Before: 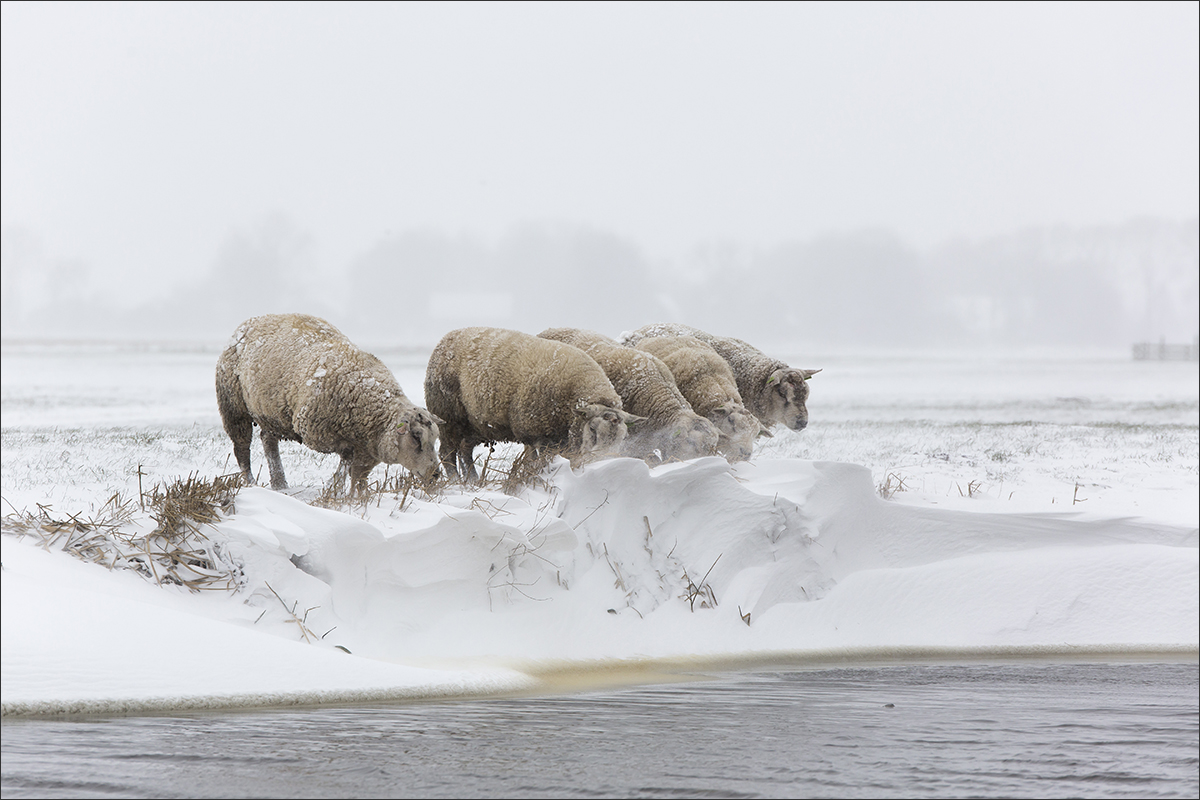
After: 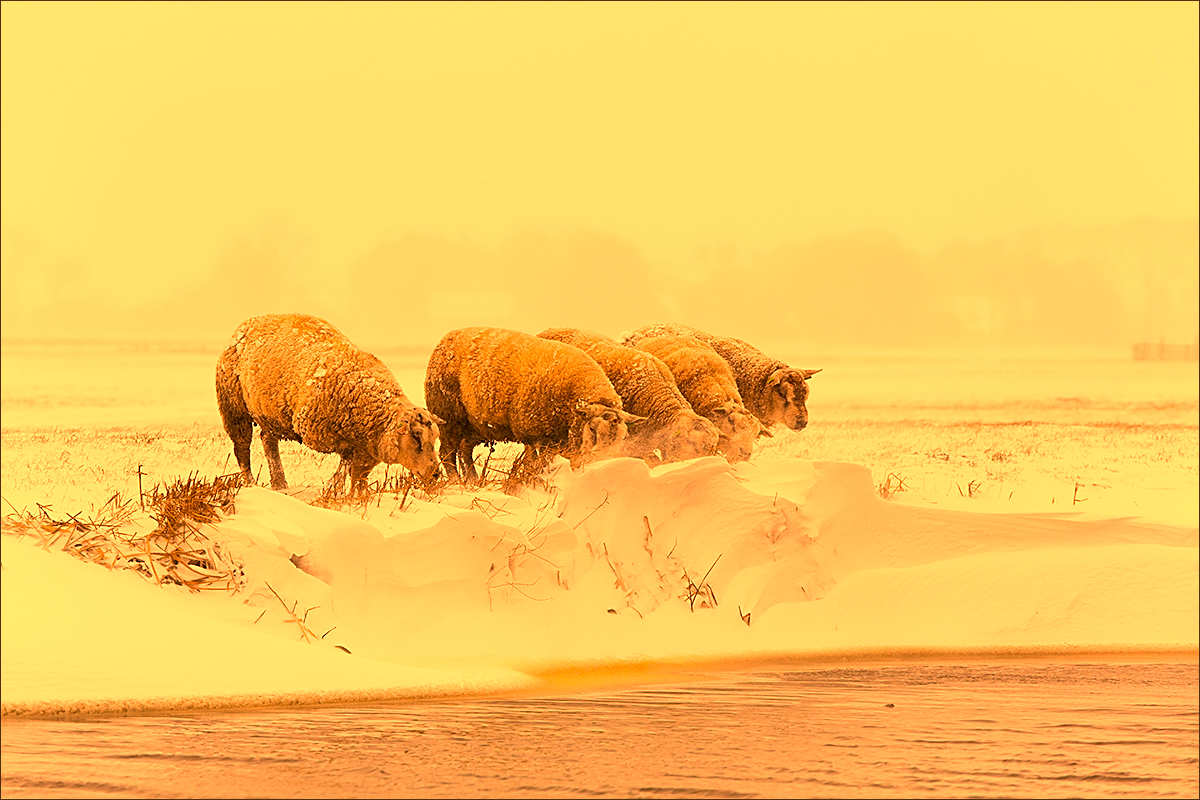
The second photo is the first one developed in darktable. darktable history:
white balance: red 1.467, blue 0.684
sharpen: on, module defaults
color correction: highlights a* -7.33, highlights b* 1.26, shadows a* -3.55, saturation 1.4
shadows and highlights: shadows 20.55, highlights -20.99, soften with gaussian
